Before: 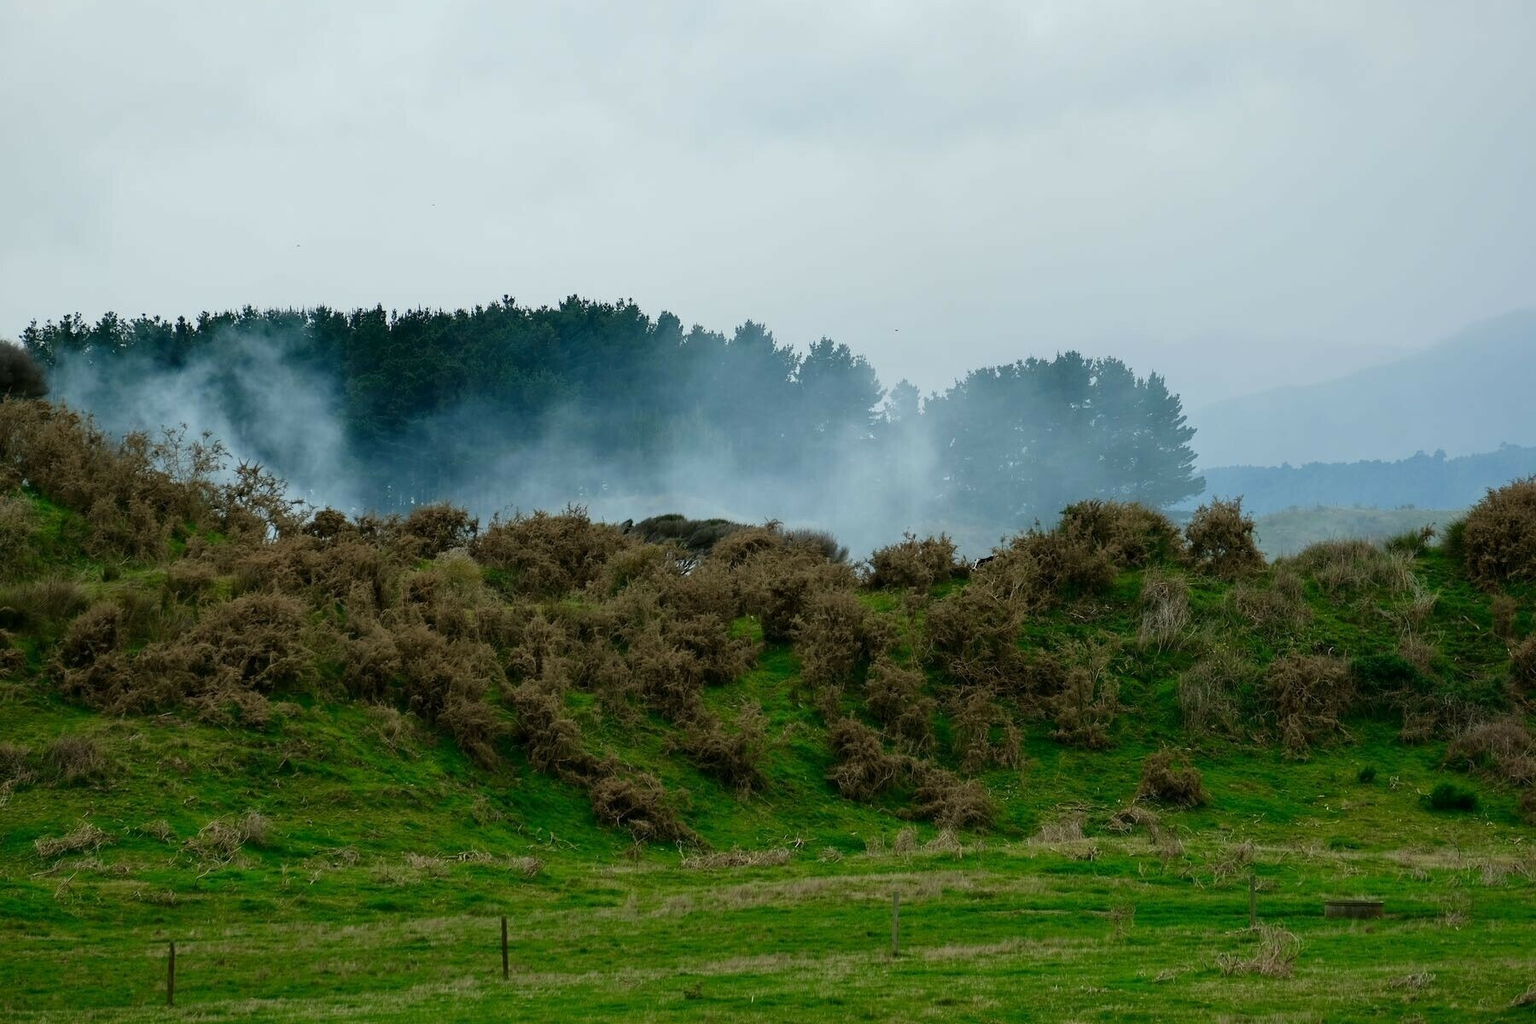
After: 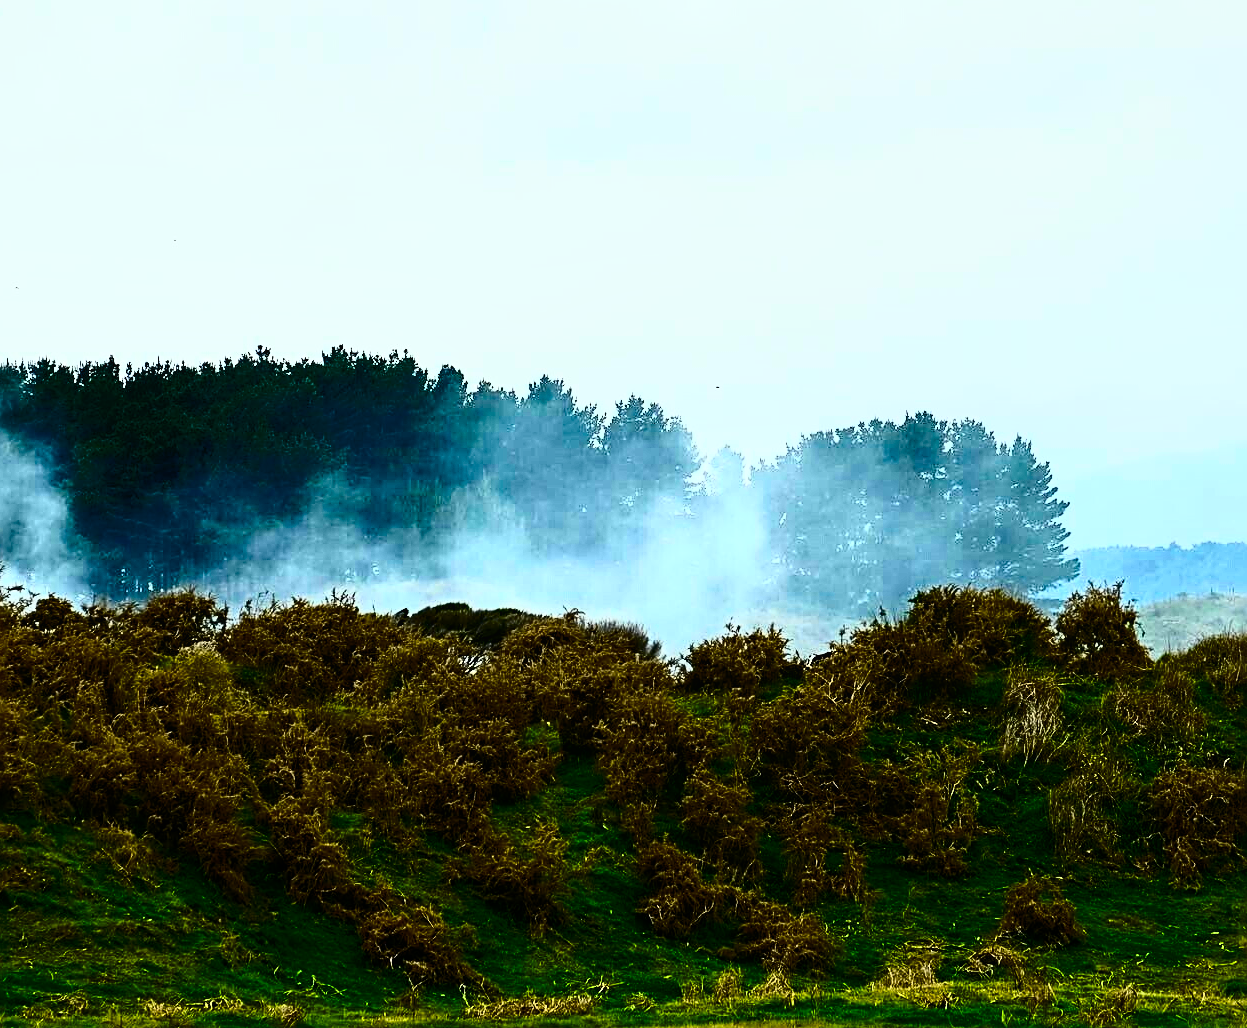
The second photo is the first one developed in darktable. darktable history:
sharpen: radius 2.574, amount 0.694
crop: left 18.522%, right 12.19%, bottom 14.273%
haze removal: compatibility mode true, adaptive false
color balance rgb: perceptual saturation grading › global saturation 30.99%, perceptual brilliance grading › global brilliance 9.387%, global vibrance 9.232%, contrast 14.463%, saturation formula JzAzBz (2021)
local contrast: highlights 100%, shadows 97%, detail 119%, midtone range 0.2
tone curve: curves: ch0 [(0, 0.013) (0.129, 0.1) (0.327, 0.382) (0.489, 0.573) (0.66, 0.748) (0.858, 0.926) (1, 0.977)]; ch1 [(0, 0) (0.353, 0.344) (0.45, 0.46) (0.498, 0.498) (0.521, 0.512) (0.563, 0.559) (0.592, 0.578) (0.647, 0.657) (1, 1)]; ch2 [(0, 0) (0.333, 0.346) (0.375, 0.375) (0.424, 0.43) (0.476, 0.492) (0.502, 0.502) (0.524, 0.531) (0.579, 0.61) (0.612, 0.644) (0.66, 0.715) (1, 1)], color space Lab, independent channels, preserve colors none
contrast brightness saturation: contrast 0.4, brightness 0.099, saturation 0.209
